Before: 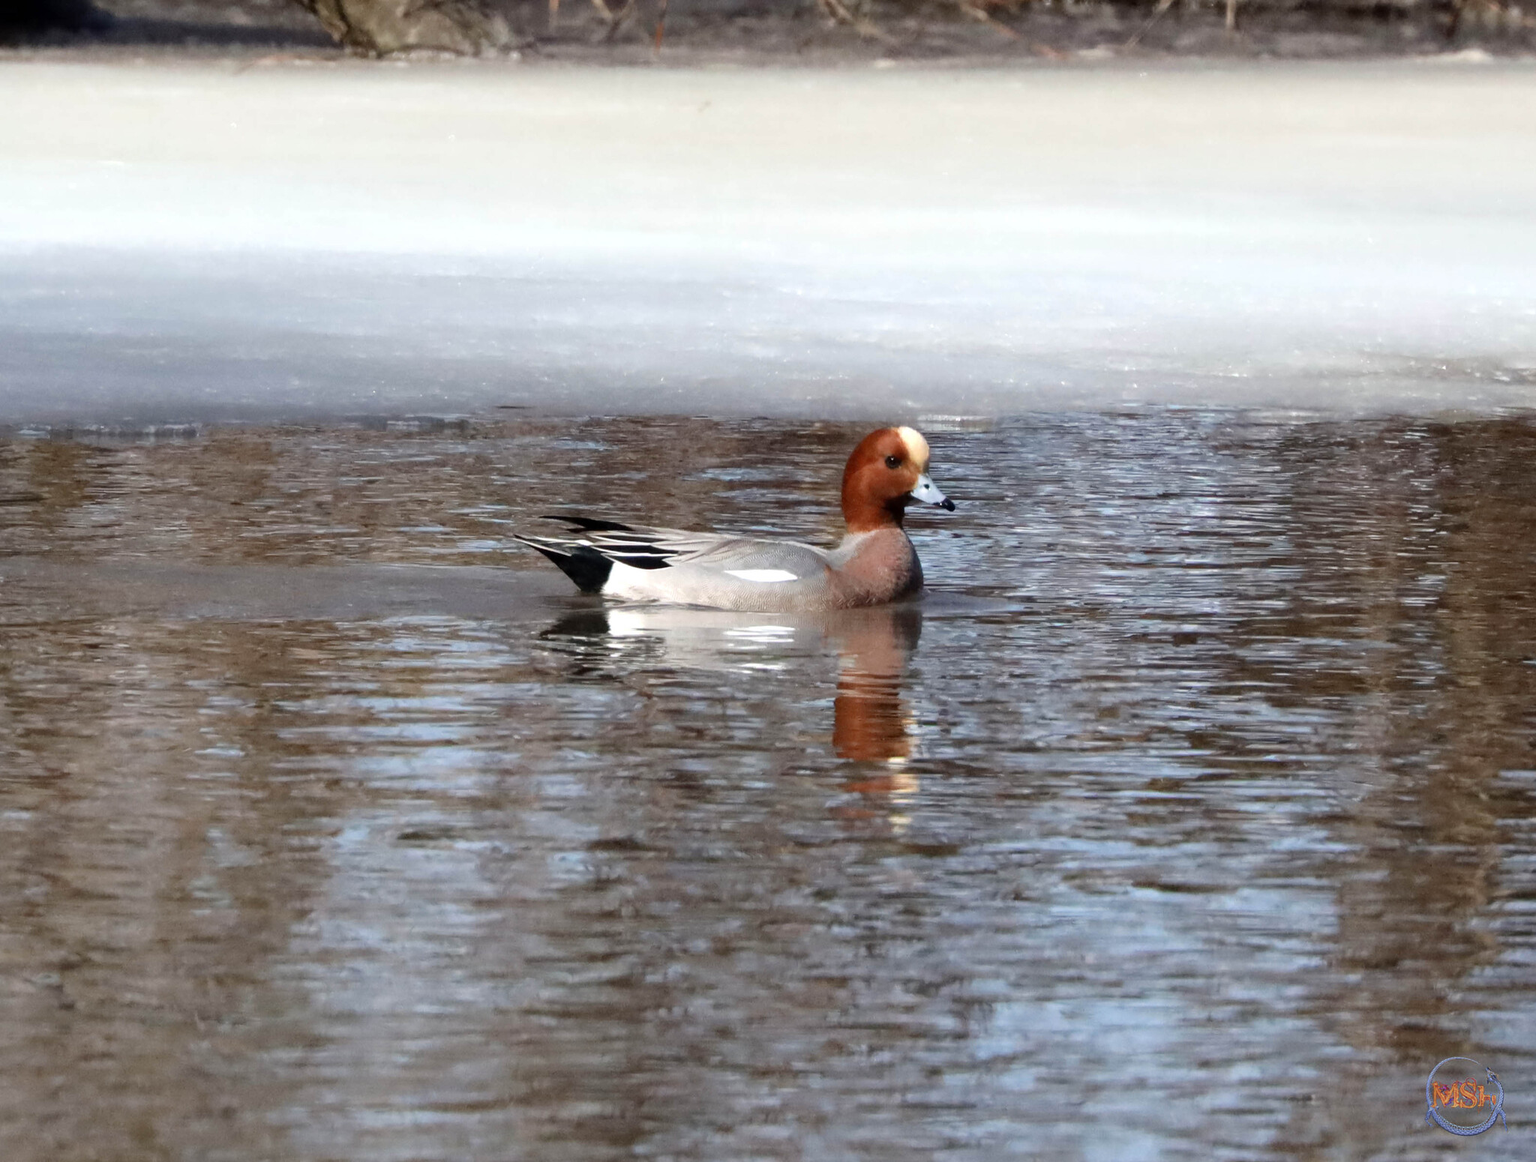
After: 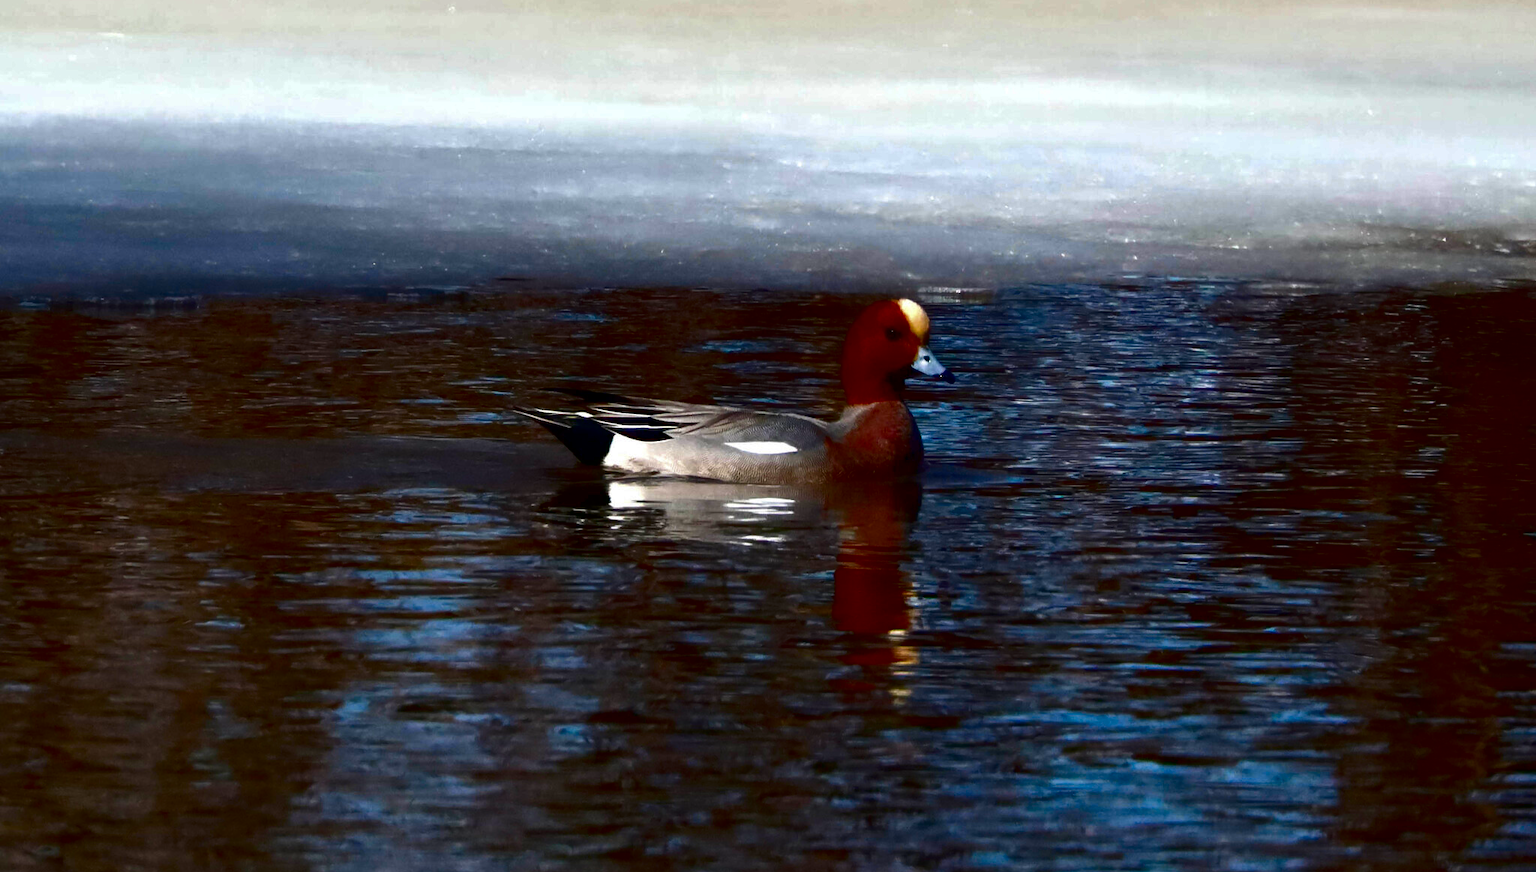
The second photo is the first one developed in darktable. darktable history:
color zones: curves: ch0 [(0.068, 0.464) (0.25, 0.5) (0.48, 0.508) (0.75, 0.536) (0.886, 0.476) (0.967, 0.456)]; ch1 [(0.066, 0.456) (0.25, 0.5) (0.616, 0.508) (0.746, 0.56) (0.934, 0.444)]
crop: top 11.053%, bottom 13.902%
contrast brightness saturation: brightness -0.987, saturation 0.993
